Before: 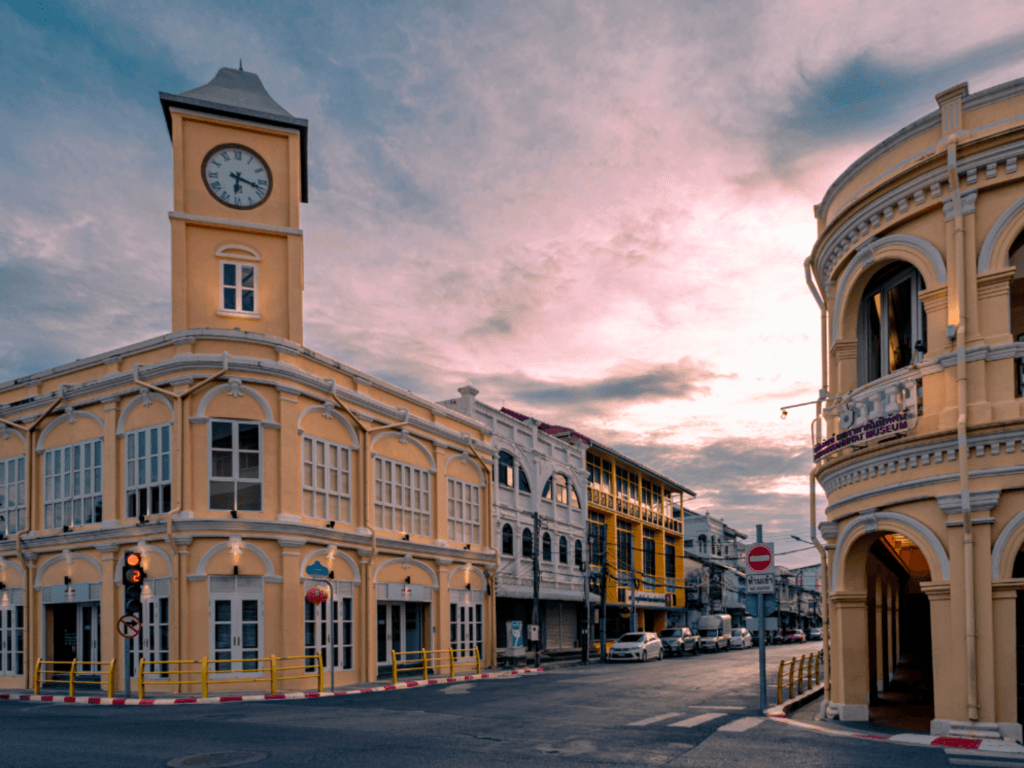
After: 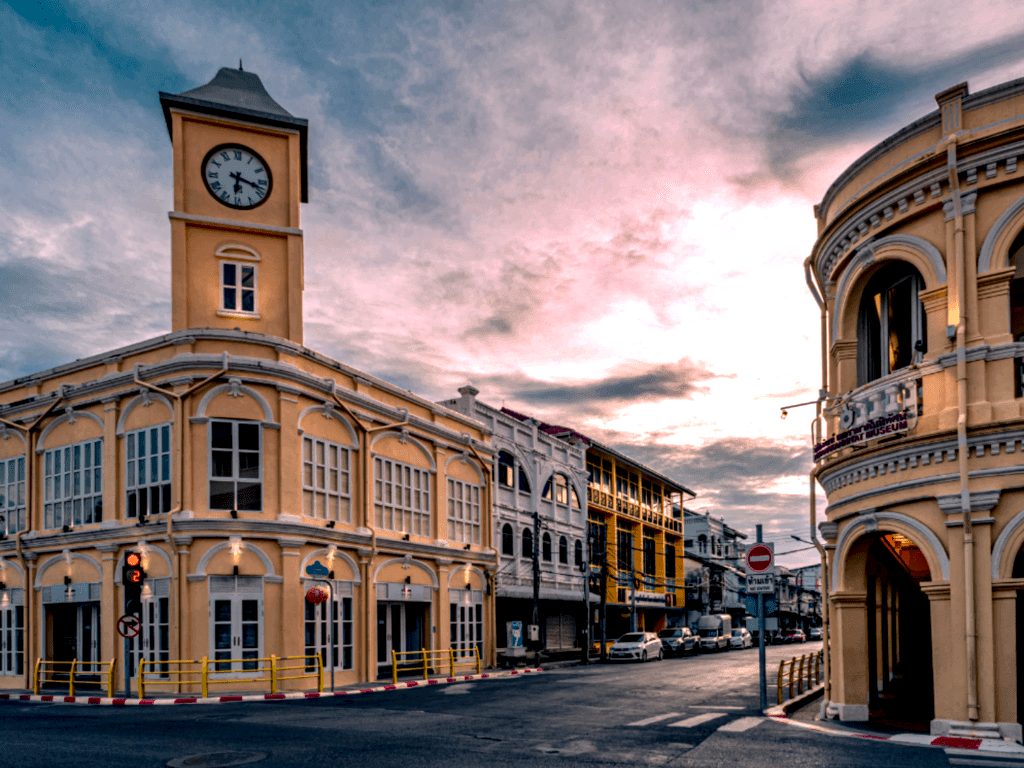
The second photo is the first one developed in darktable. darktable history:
local contrast: highlights 19%, detail 186%
contrast brightness saturation: contrast 0.04, saturation 0.16
